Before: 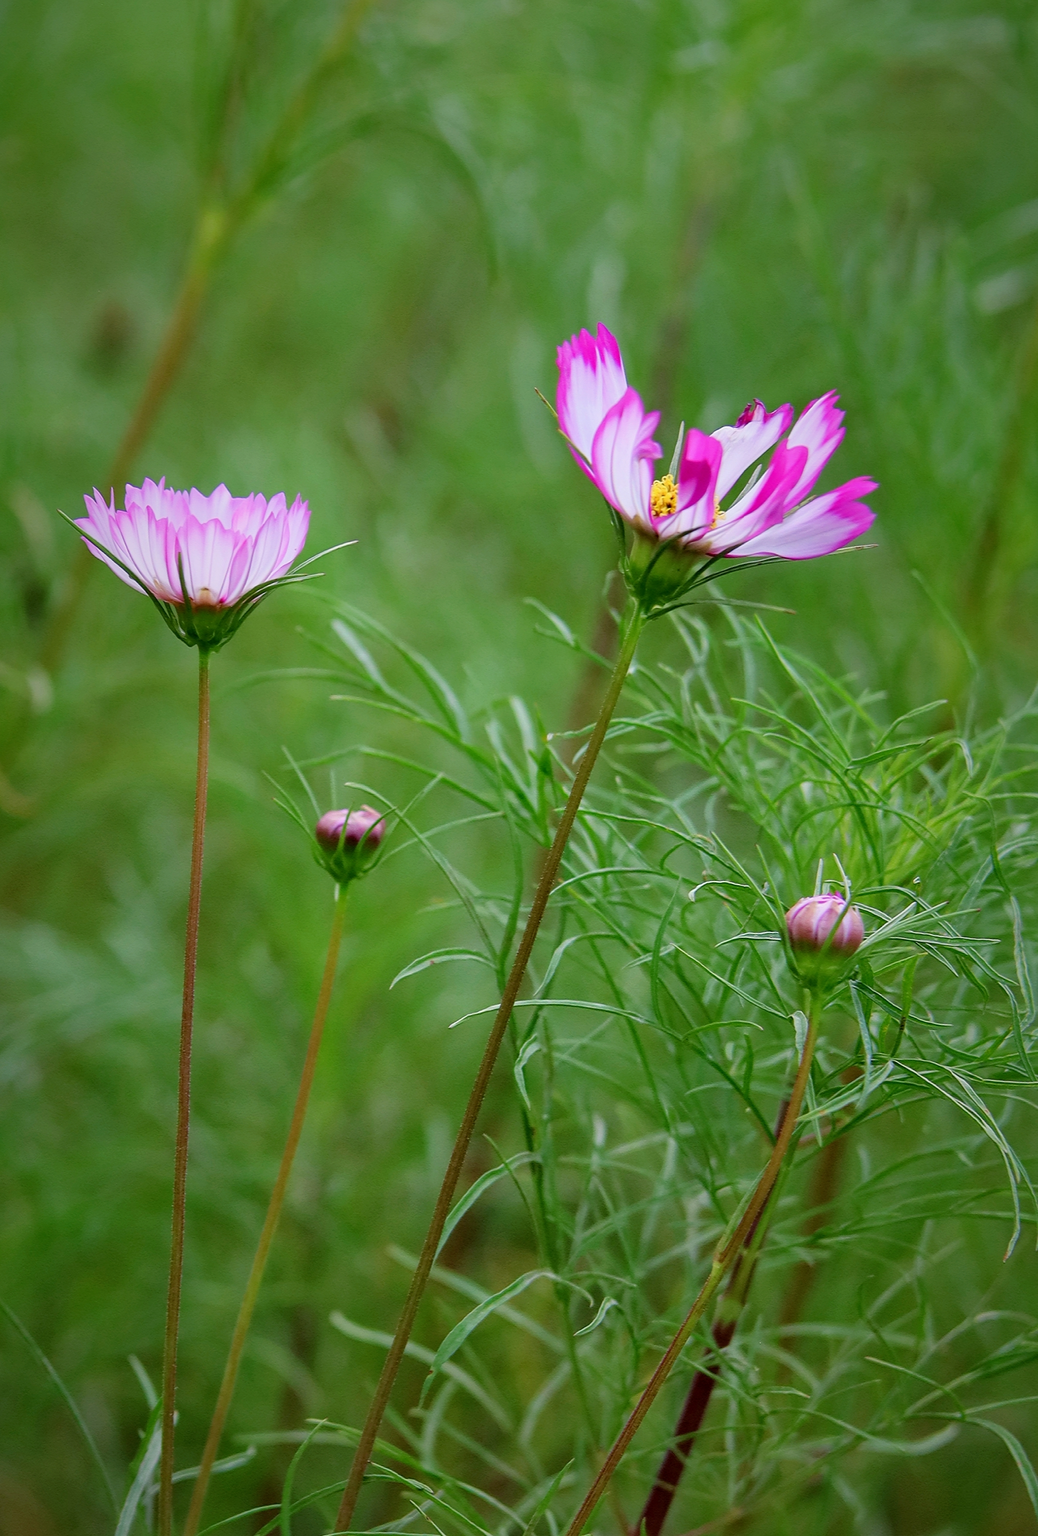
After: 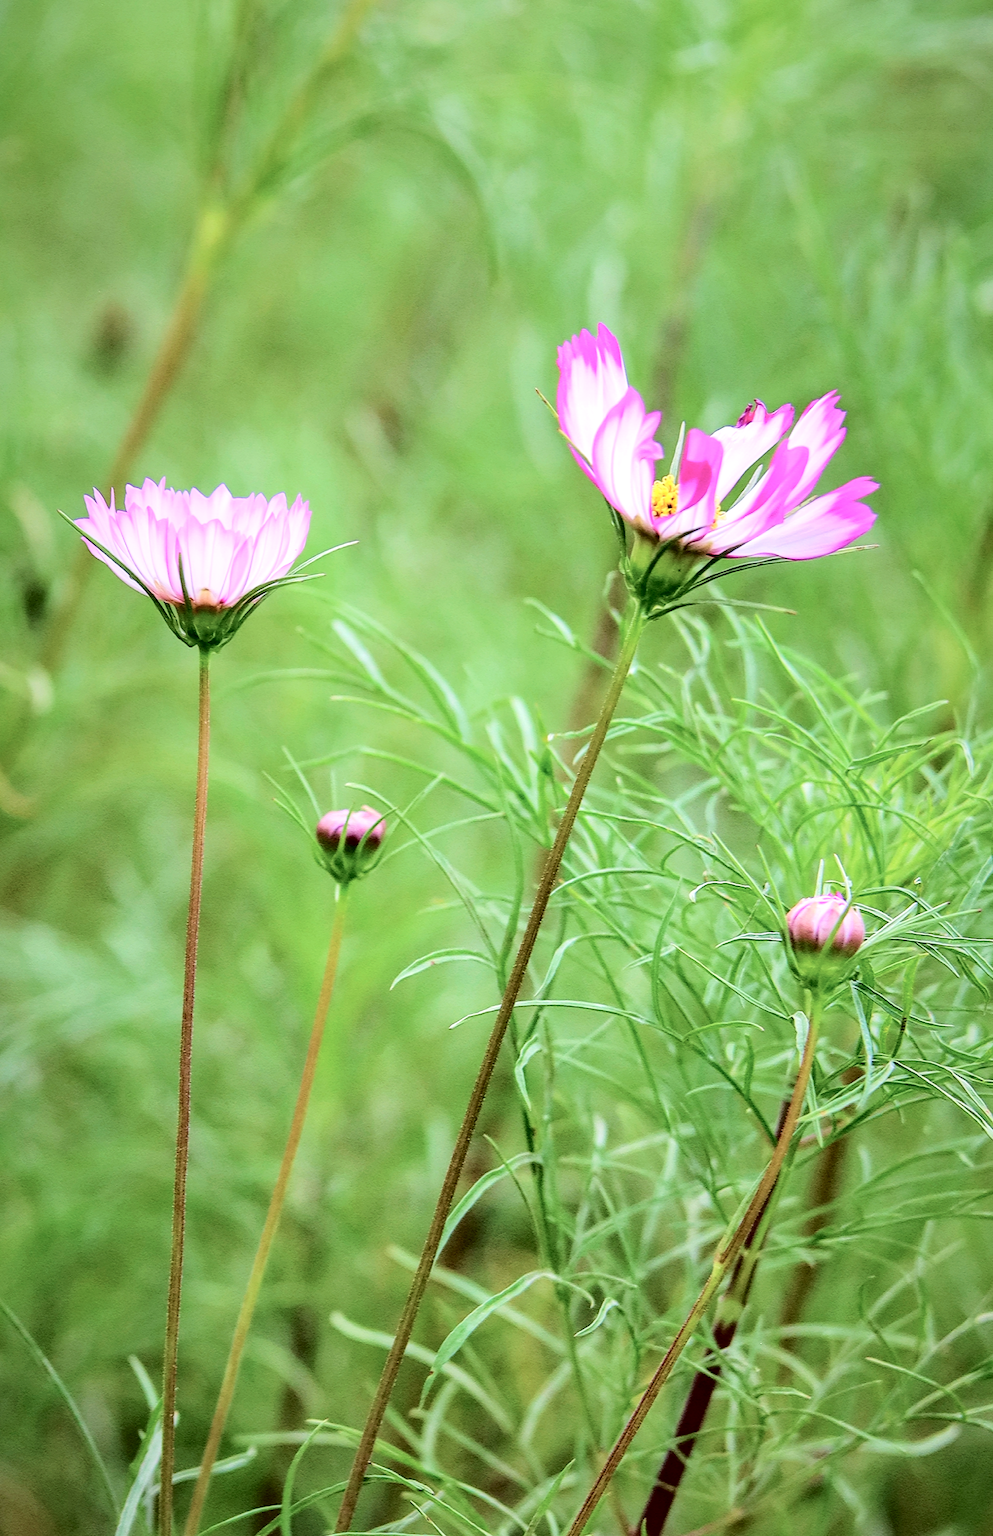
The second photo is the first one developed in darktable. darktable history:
exposure: black level correction 0, exposure 0.301 EV, compensate exposure bias true, compensate highlight preservation false
local contrast: on, module defaults
crop: right 4.314%, bottom 0.033%
velvia: strength 14.65%
tone curve: curves: ch0 [(0, 0) (0.004, 0) (0.133, 0.071) (0.341, 0.453) (0.839, 0.922) (1, 1)], color space Lab, independent channels, preserve colors none
